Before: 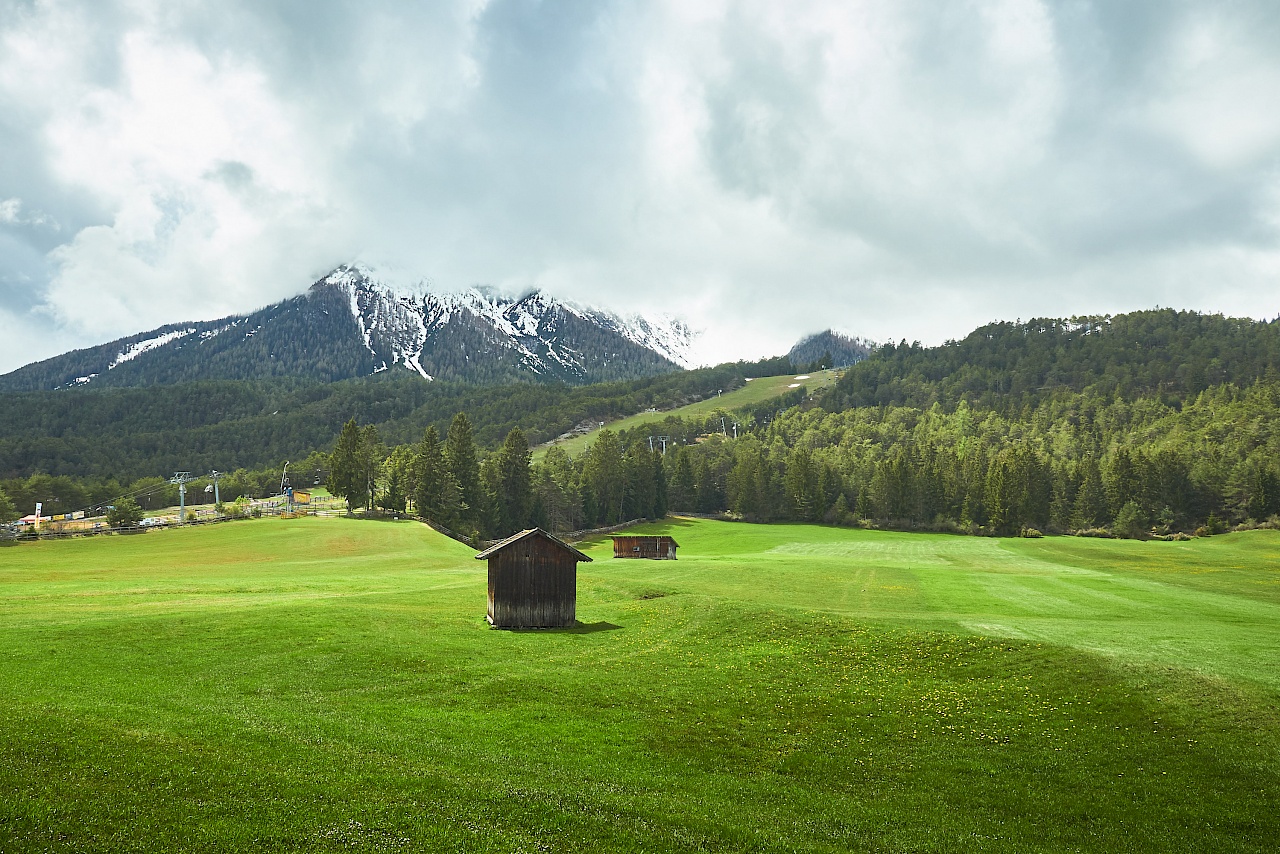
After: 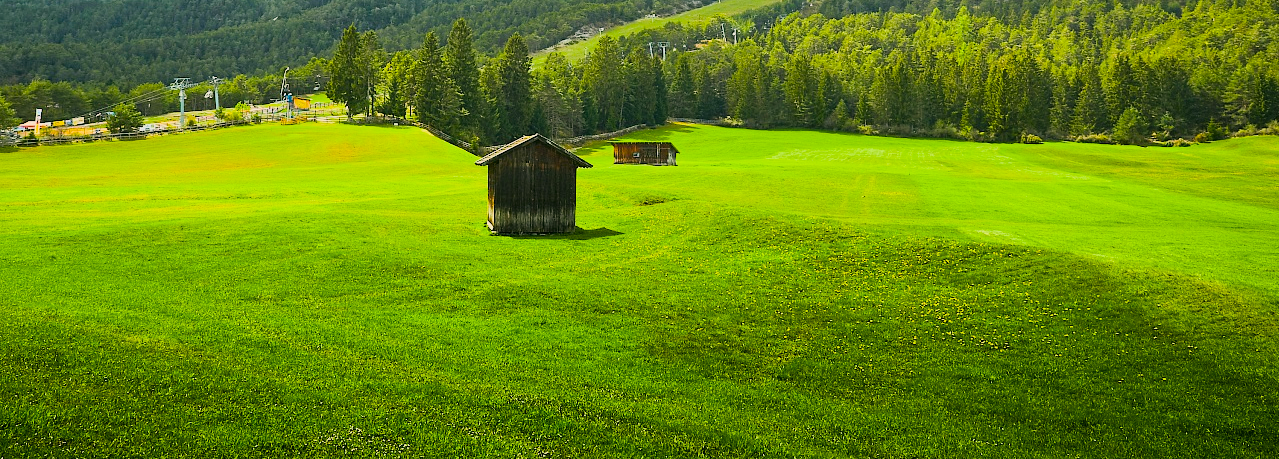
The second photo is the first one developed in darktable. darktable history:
filmic rgb: black relative exposure -7.65 EV, white relative exposure 4.56 EV, hardness 3.61, contrast 1.05
crop and rotate: top 46.237%
white balance: red 1, blue 1
color correction: highlights a* 4.02, highlights b* 4.98, shadows a* -7.55, shadows b* 4.98
contrast brightness saturation: contrast 0.2, brightness 0.16, saturation 0.22
color balance rgb: linear chroma grading › global chroma 15%, perceptual saturation grading › global saturation 30%
